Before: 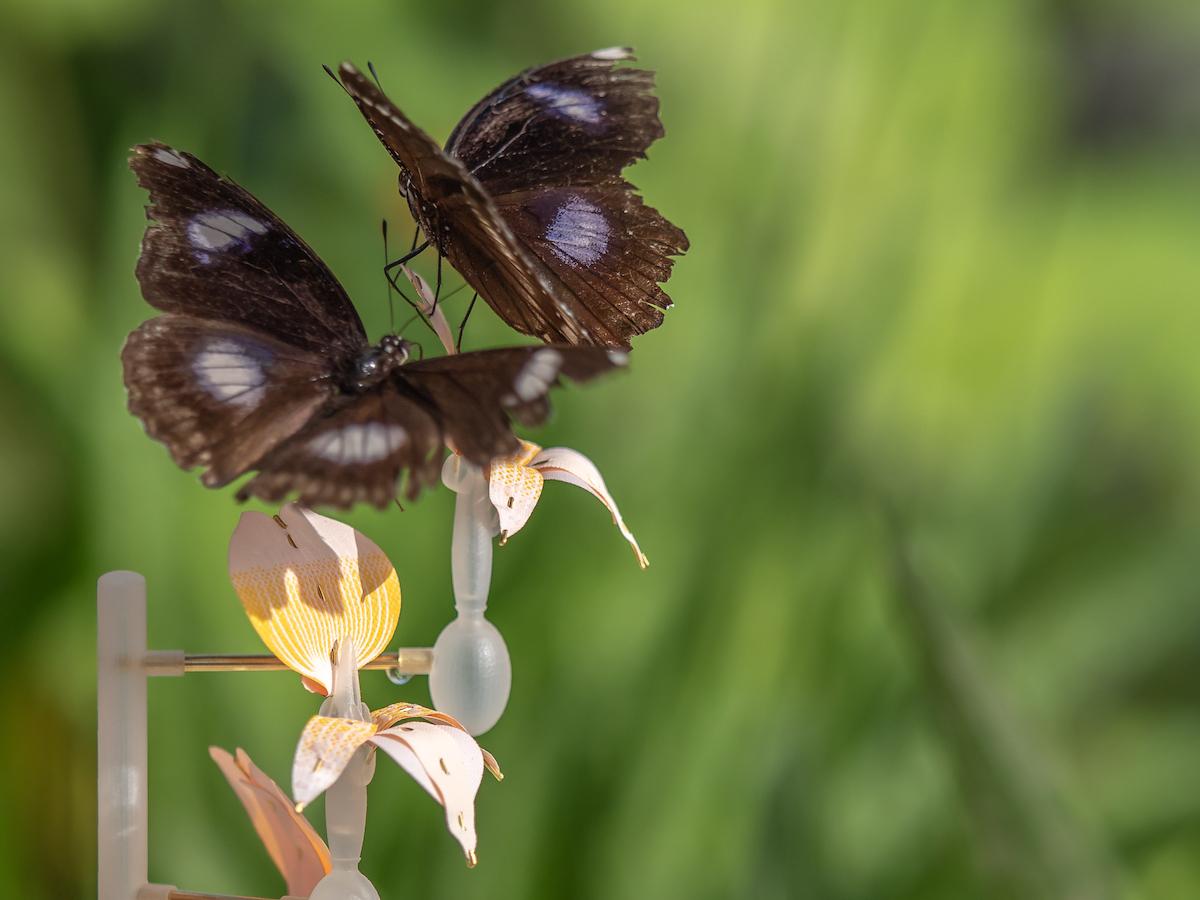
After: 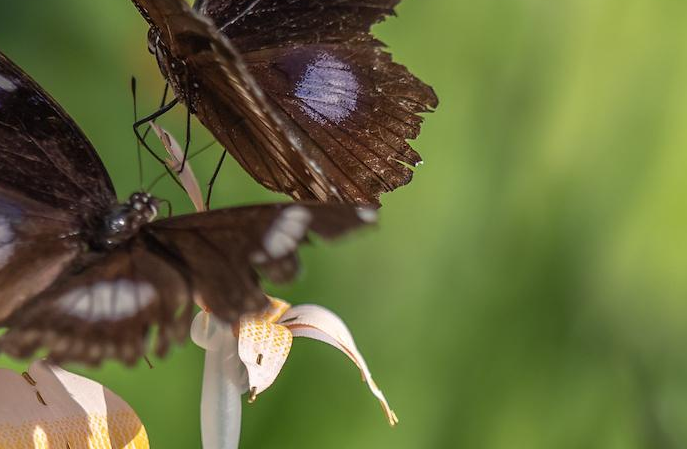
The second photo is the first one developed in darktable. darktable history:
crop: left 20.926%, top 15.903%, right 21.747%, bottom 34.12%
